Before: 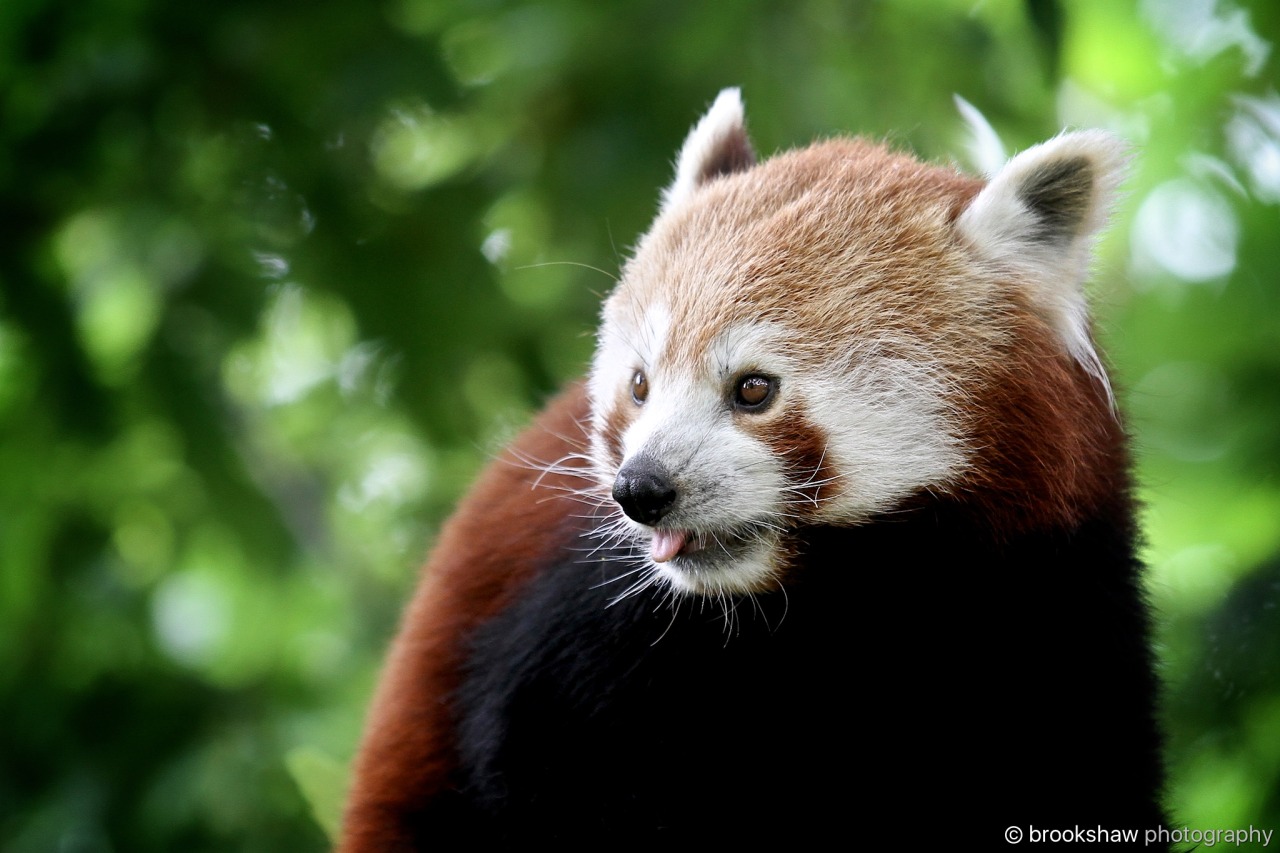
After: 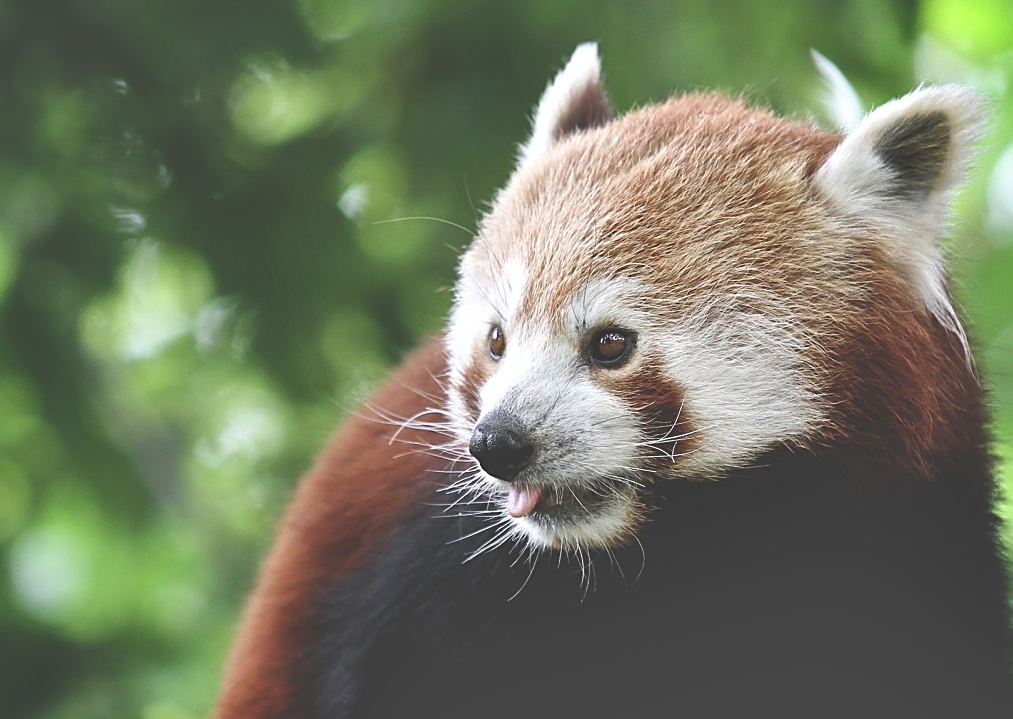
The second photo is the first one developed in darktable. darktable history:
exposure: black level correction -0.041, exposure 0.064 EV, compensate highlight preservation false
sharpen: on, module defaults
shadows and highlights: low approximation 0.01, soften with gaussian
crop: left 11.225%, top 5.381%, right 9.565%, bottom 10.314%
